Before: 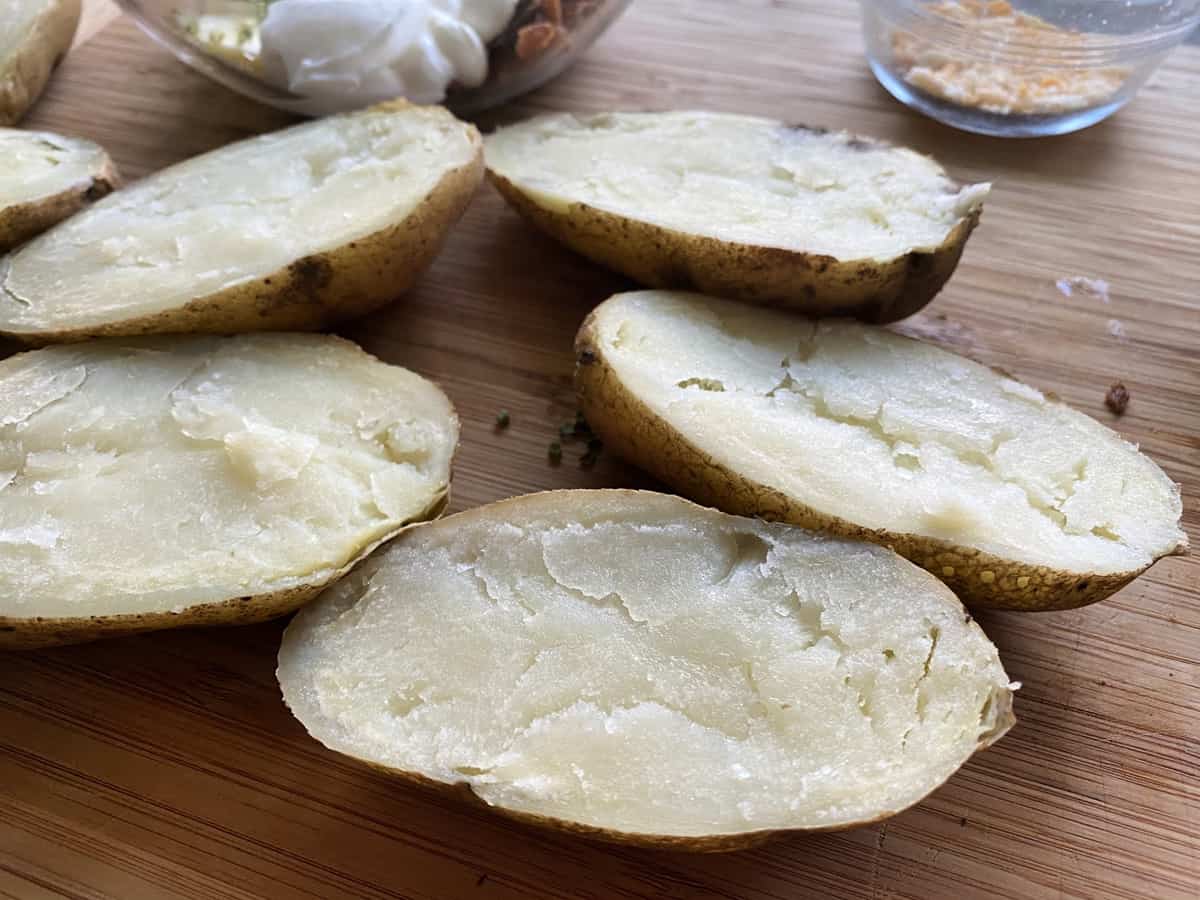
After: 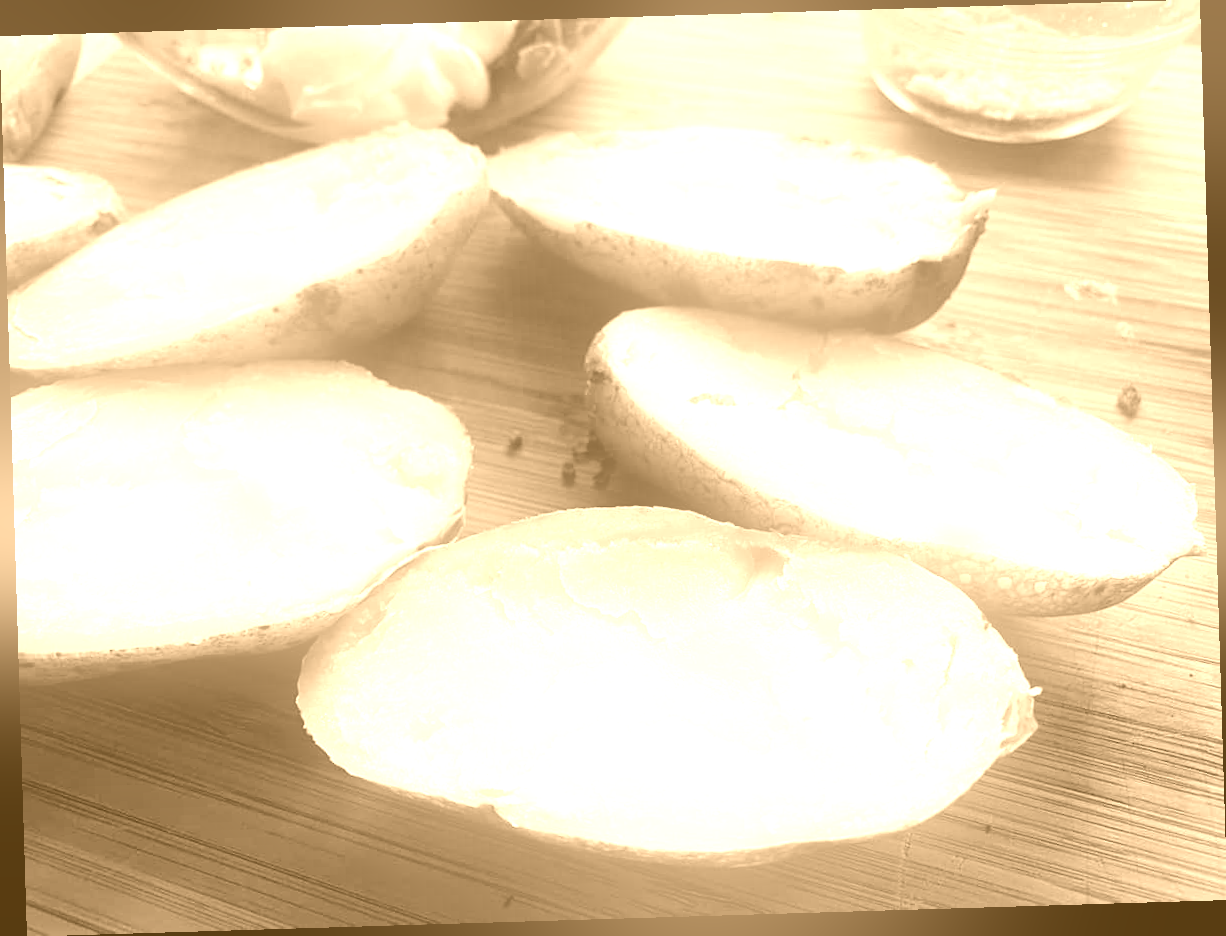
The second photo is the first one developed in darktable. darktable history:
bloom: on, module defaults
rotate and perspective: rotation -1.75°, automatic cropping off
colorize: hue 28.8°, source mix 100%
